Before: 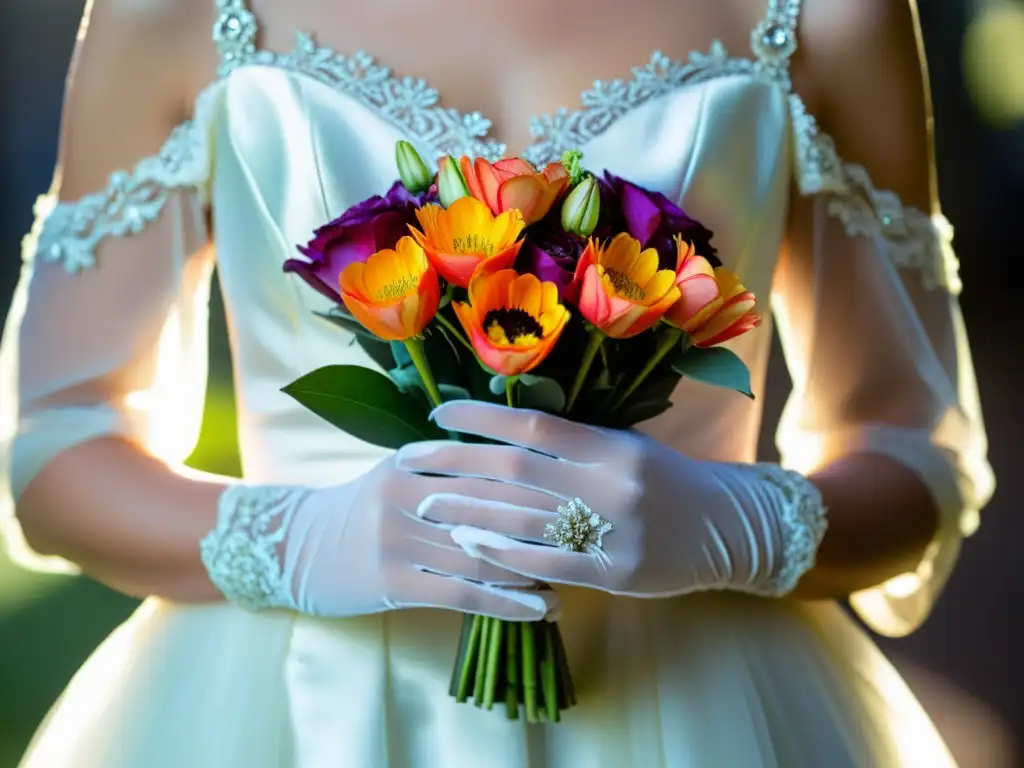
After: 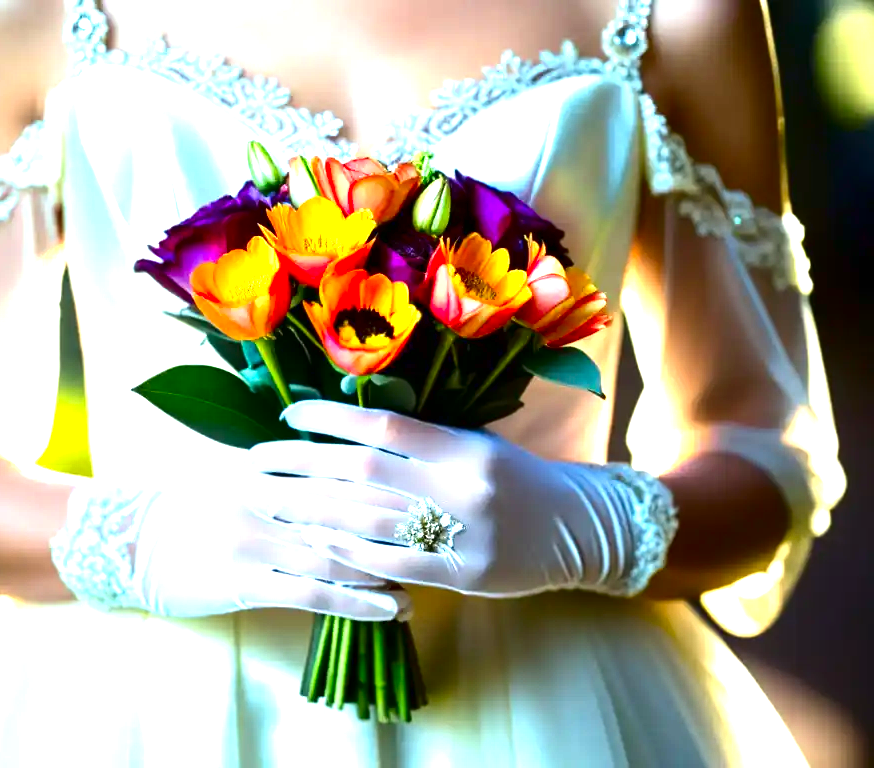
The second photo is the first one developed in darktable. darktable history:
contrast brightness saturation: contrast 0.096, brightness -0.278, saturation 0.14
exposure: black level correction 0, exposure 1.467 EV, compensate exposure bias true, compensate highlight preservation false
crop and rotate: left 14.587%
